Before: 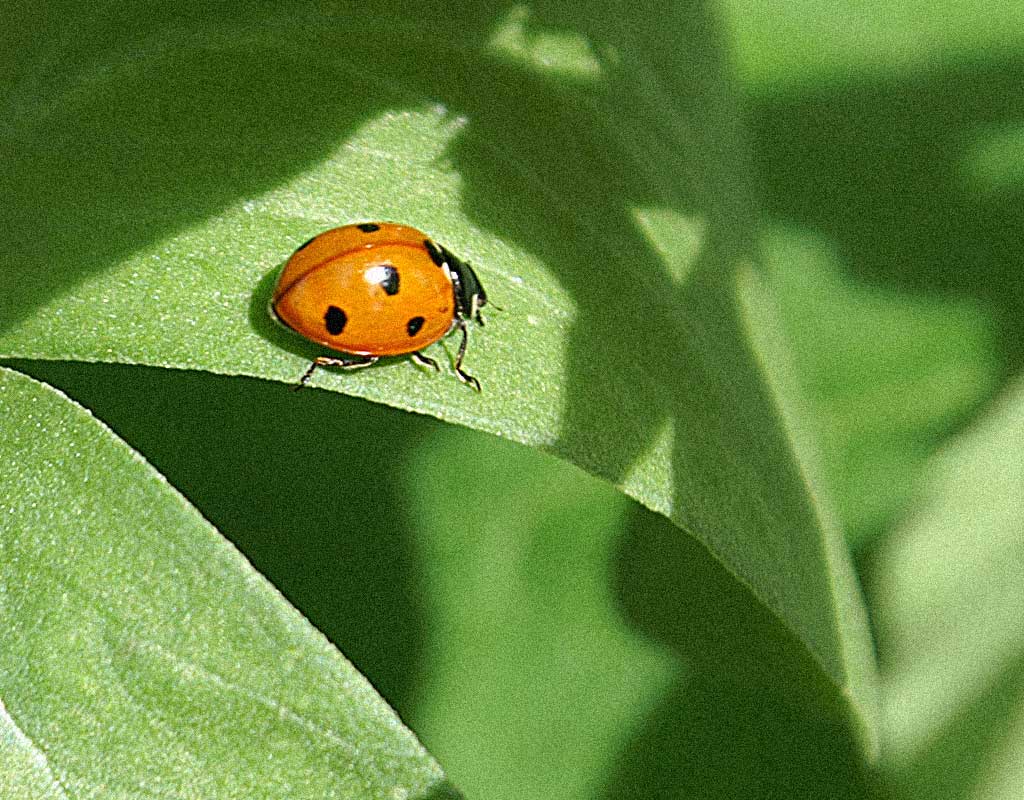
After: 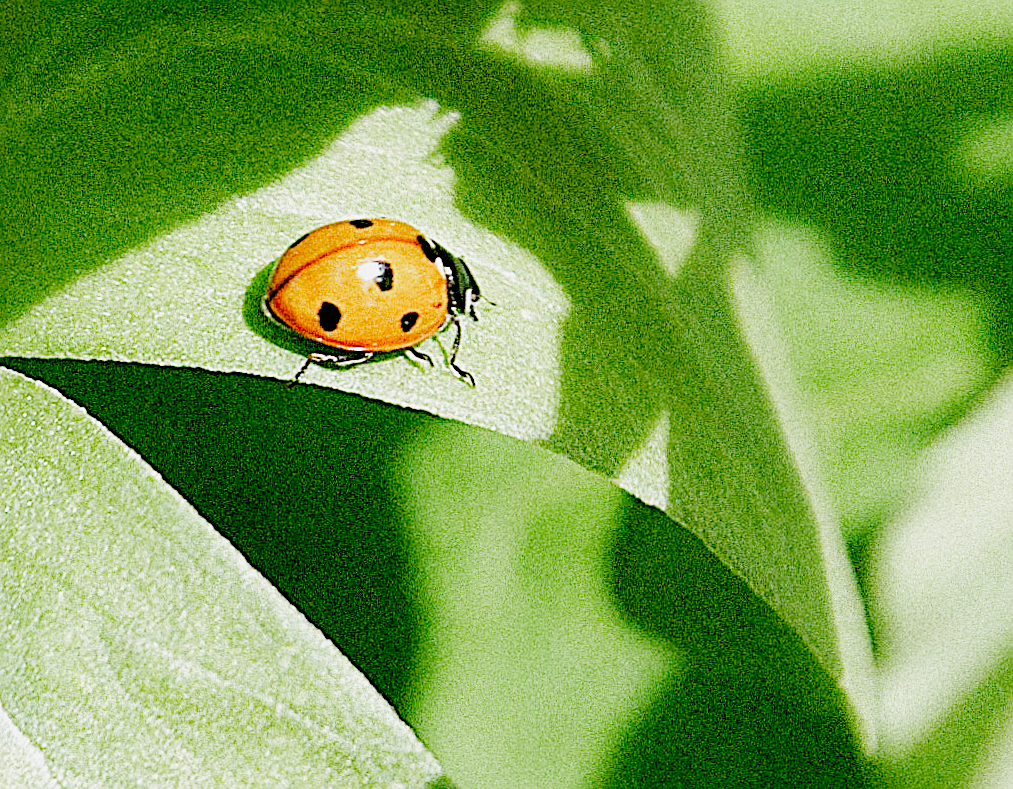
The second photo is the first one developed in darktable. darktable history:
rotate and perspective: rotation -0.45°, automatic cropping original format, crop left 0.008, crop right 0.992, crop top 0.012, crop bottom 0.988
exposure: black level correction 0.001, exposure 1 EV, compensate highlight preservation false
filmic rgb: black relative exposure -2.85 EV, white relative exposure 4.56 EV, hardness 1.77, contrast 1.25, preserve chrominance no, color science v5 (2021)
sharpen: on, module defaults
